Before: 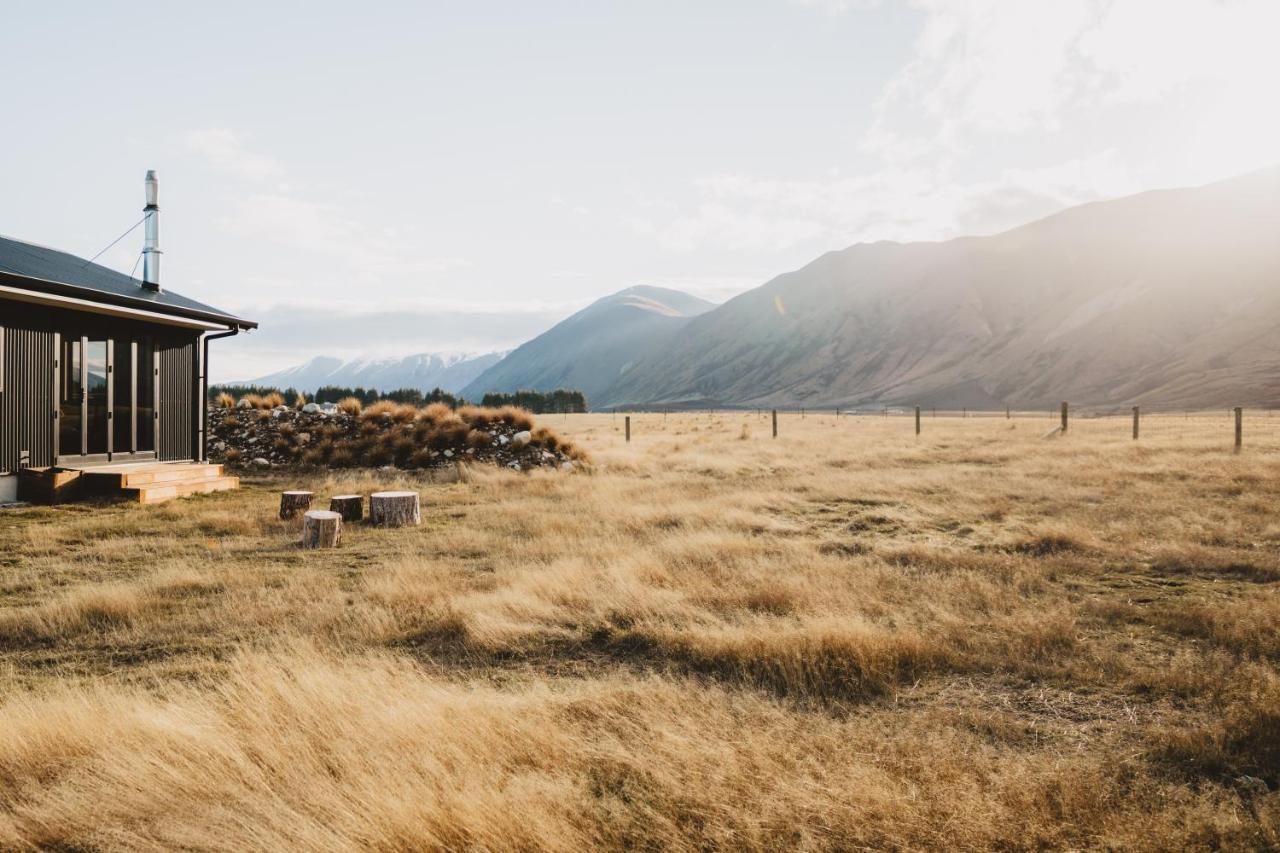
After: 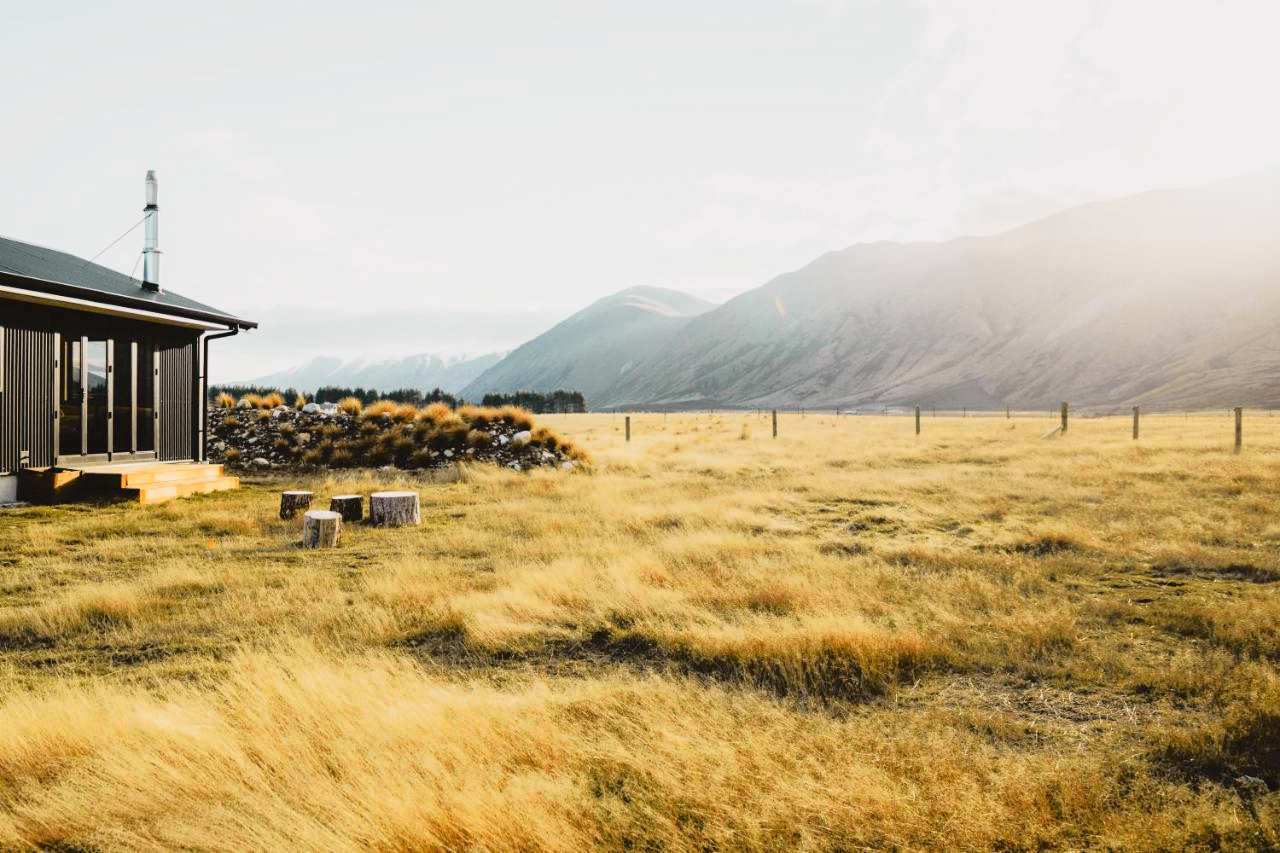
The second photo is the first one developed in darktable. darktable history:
tone curve: curves: ch0 [(0, 0) (0.168, 0.142) (0.359, 0.44) (0.469, 0.544) (0.634, 0.722) (0.858, 0.903) (1, 0.968)]; ch1 [(0, 0) (0.437, 0.453) (0.472, 0.47) (0.502, 0.502) (0.54, 0.534) (0.57, 0.592) (0.618, 0.66) (0.699, 0.749) (0.859, 0.919) (1, 1)]; ch2 [(0, 0) (0.33, 0.301) (0.421, 0.443) (0.476, 0.498) (0.505, 0.503) (0.547, 0.557) (0.586, 0.634) (0.608, 0.676) (1, 1)], color space Lab, independent channels, preserve colors none
